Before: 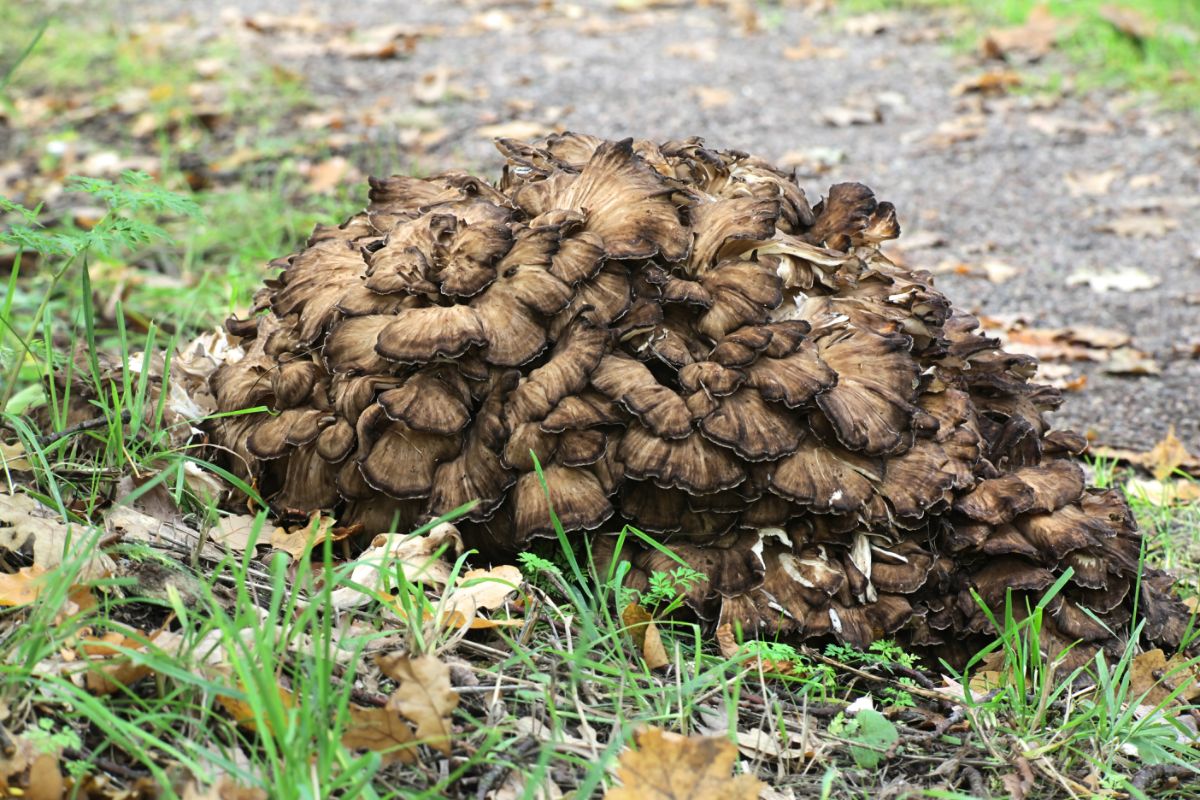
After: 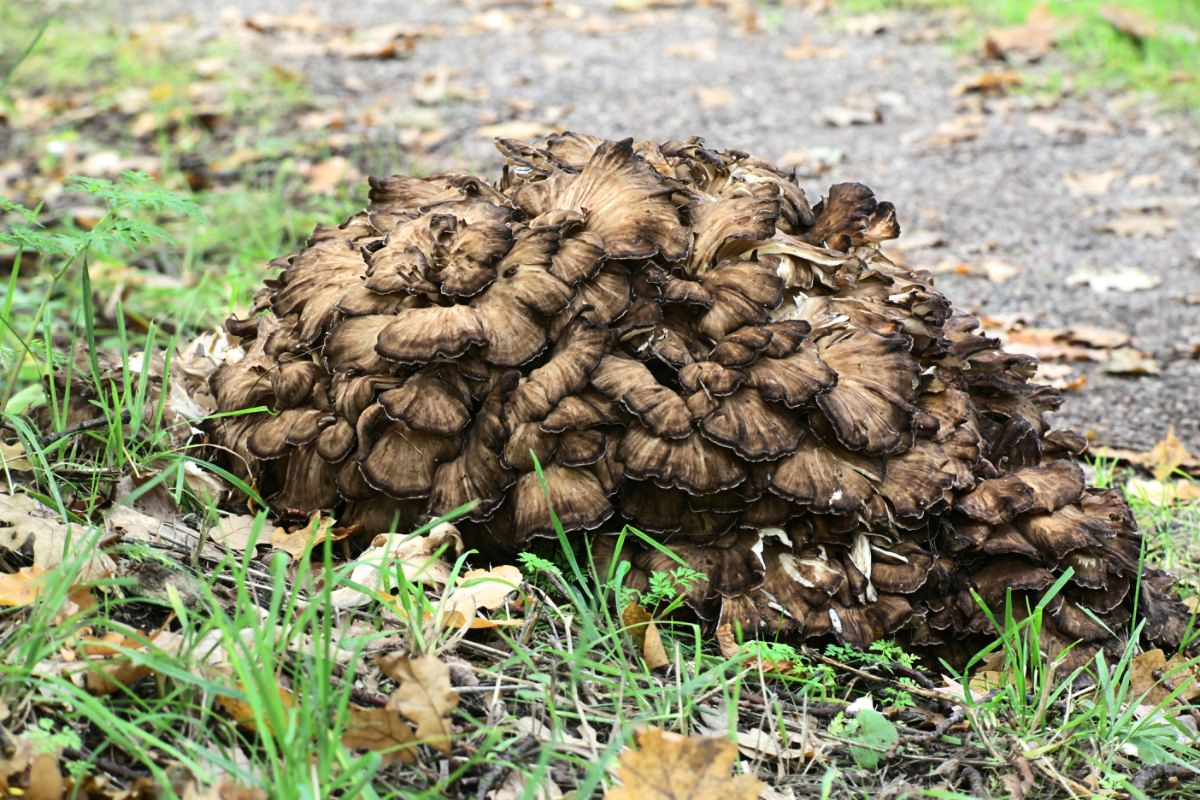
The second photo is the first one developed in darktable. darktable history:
contrast brightness saturation: contrast 0.142
